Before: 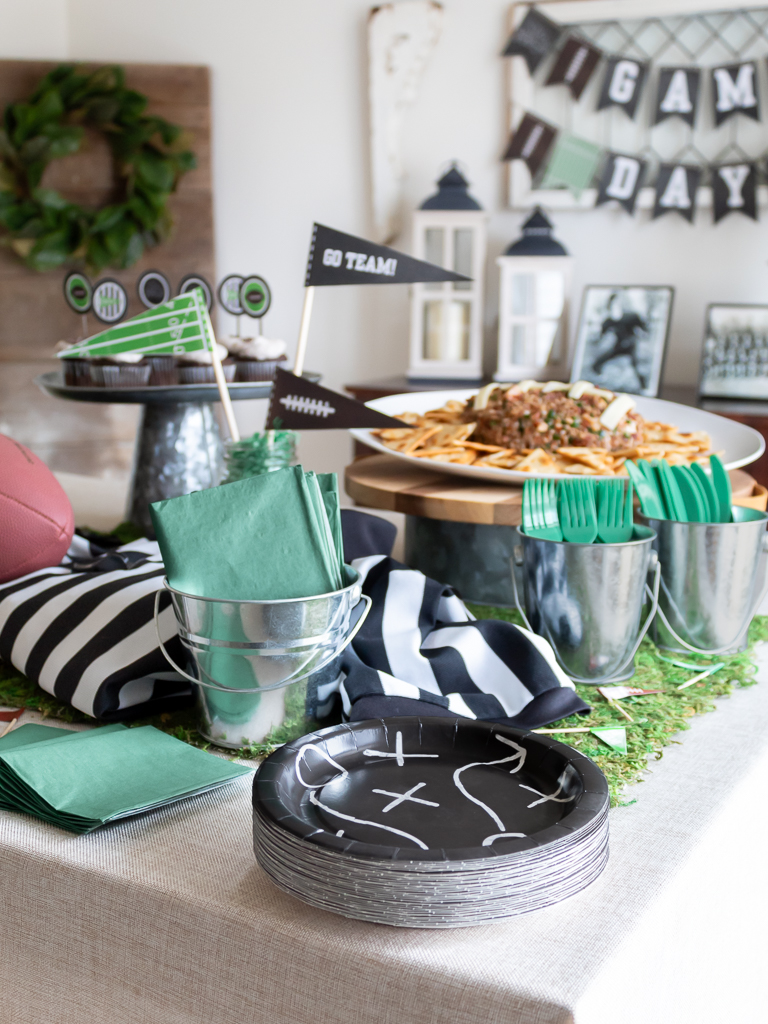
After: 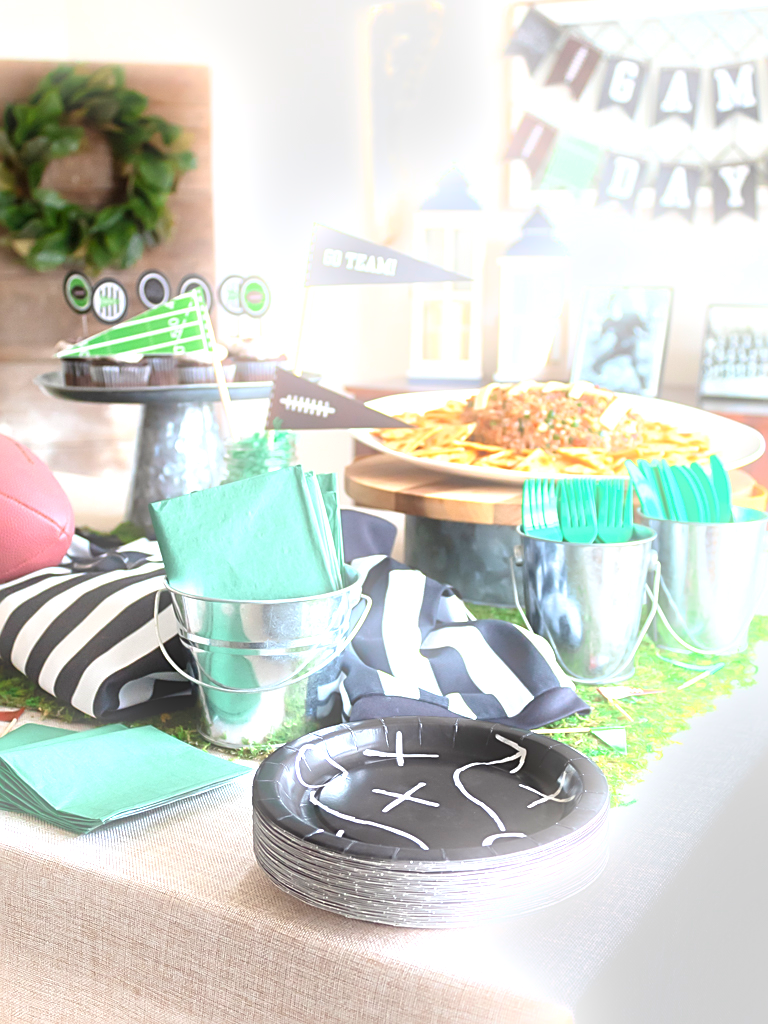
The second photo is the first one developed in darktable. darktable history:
bloom: size 9%, threshold 100%, strength 7%
sharpen: on, module defaults
exposure: black level correction 0, exposure 1.2 EV, compensate highlight preservation false
